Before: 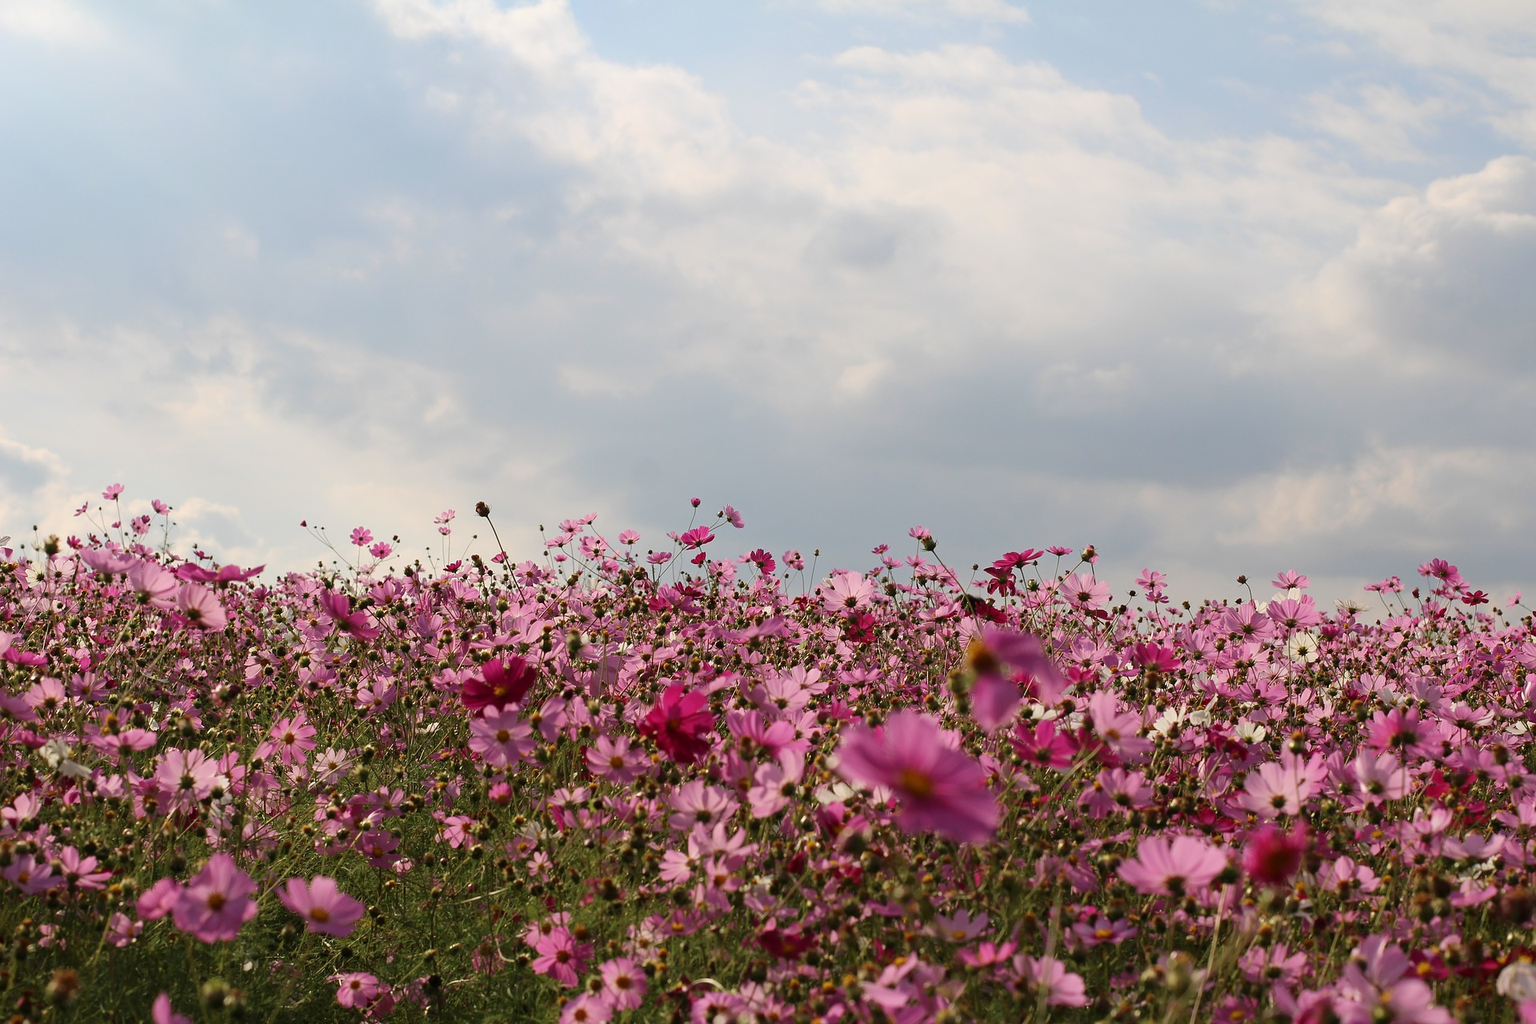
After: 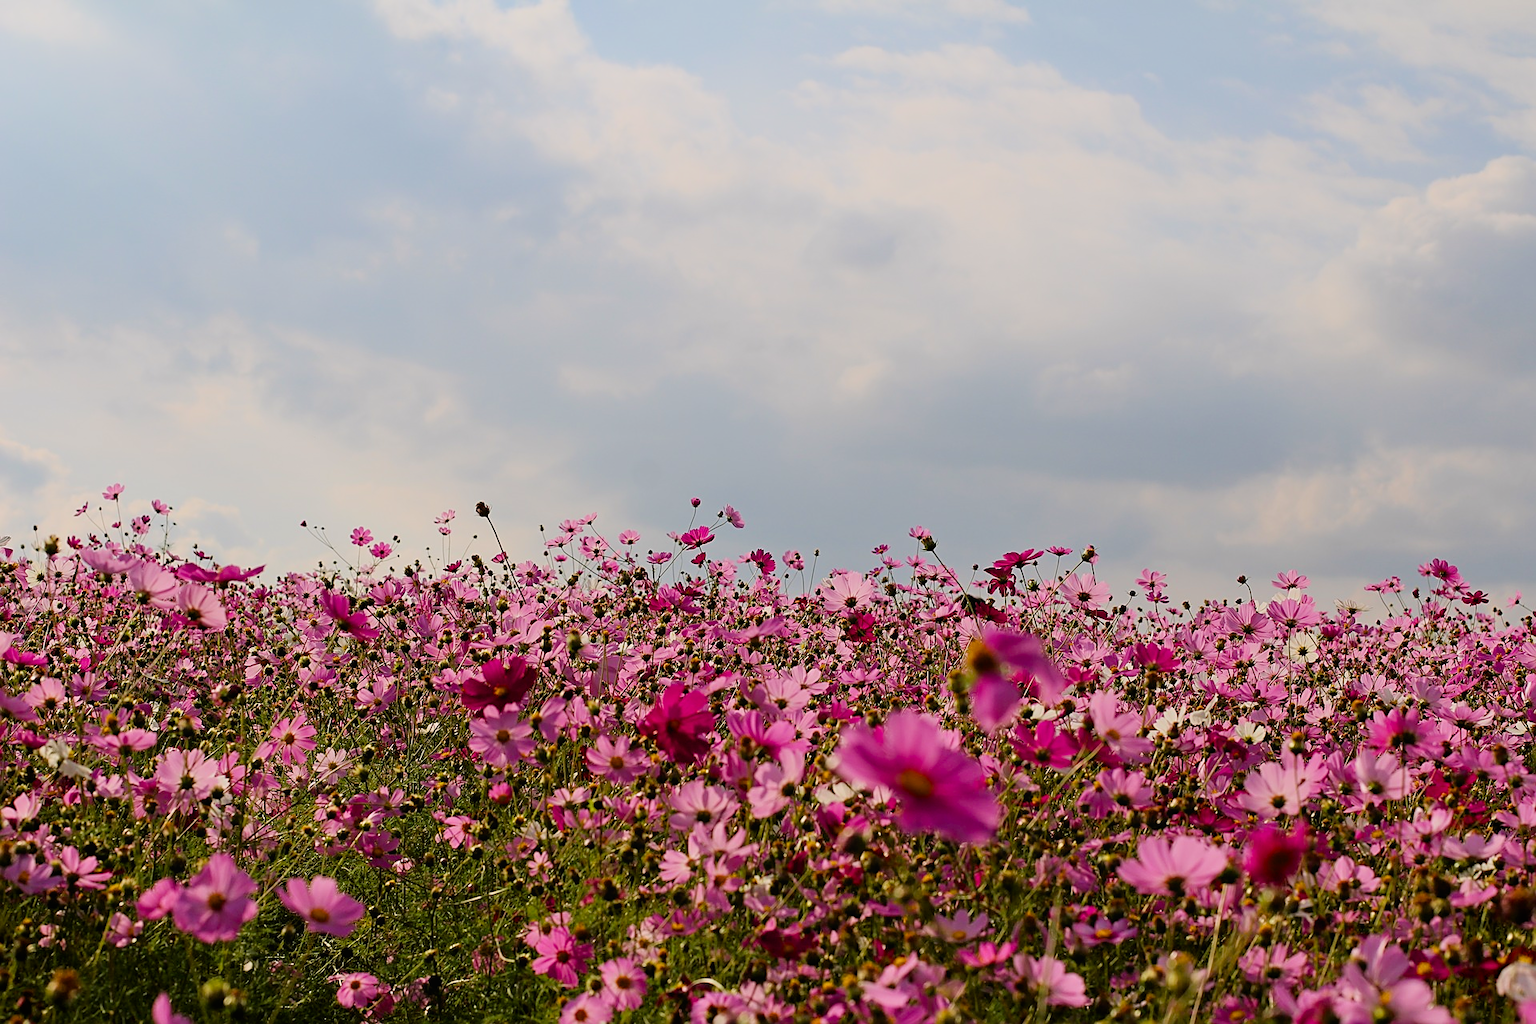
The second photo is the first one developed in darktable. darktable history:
shadows and highlights: radius 330.04, shadows 54.45, highlights -98.27, compress 94.43%, soften with gaussian
sharpen: on, module defaults
tone equalizer: -8 EV -0.002 EV, -7 EV 0.004 EV, -6 EV -0.038 EV, -5 EV 0.021 EV, -4 EV -0.012 EV, -3 EV 0.031 EV, -2 EV -0.066 EV, -1 EV -0.307 EV, +0 EV -0.604 EV
local contrast: mode bilateral grid, contrast 100, coarseness 100, detail 91%, midtone range 0.2
exposure: black level correction 0.001, exposure 0.499 EV, compensate highlight preservation false
color balance rgb: highlights gain › chroma 0.246%, highlights gain › hue 330.88°, perceptual saturation grading › global saturation 31.264%
contrast brightness saturation: contrast 0.142
filmic rgb: black relative exposure -7.93 EV, white relative exposure 4.14 EV, hardness 4.03, latitude 51.39%, contrast 1.011, shadows ↔ highlights balance 5.11%
